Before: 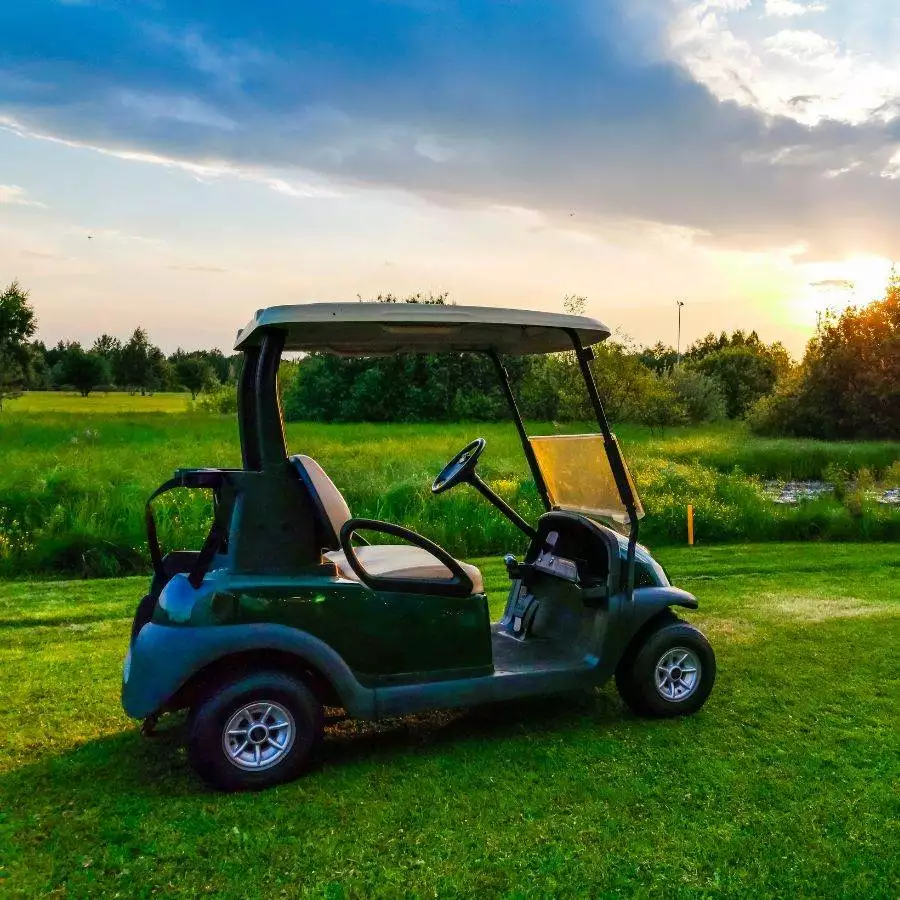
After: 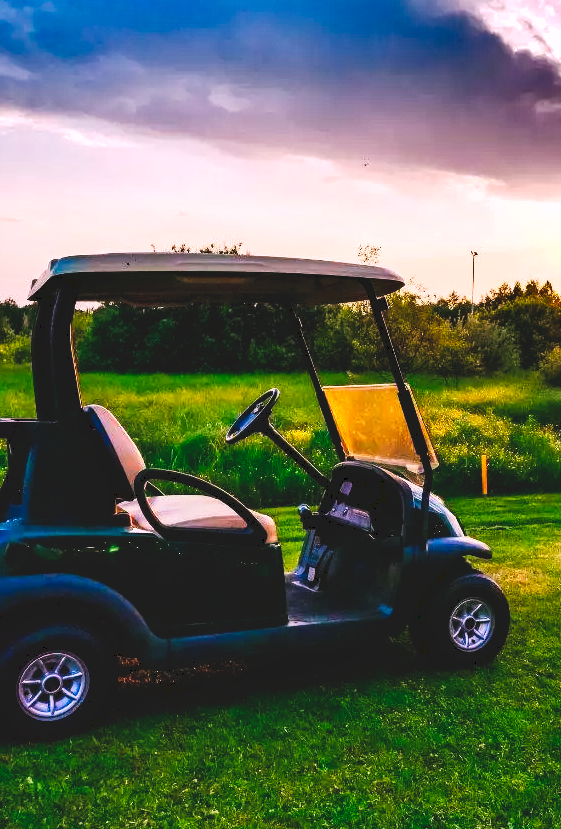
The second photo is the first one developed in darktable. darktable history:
crop and rotate: left 22.918%, top 5.629%, right 14.711%, bottom 2.247%
white balance: red 1.188, blue 1.11
tone curve: curves: ch0 [(0, 0) (0.003, 0.103) (0.011, 0.103) (0.025, 0.105) (0.044, 0.108) (0.069, 0.108) (0.1, 0.111) (0.136, 0.121) (0.177, 0.145) (0.224, 0.174) (0.277, 0.223) (0.335, 0.289) (0.399, 0.374) (0.468, 0.47) (0.543, 0.579) (0.623, 0.687) (0.709, 0.787) (0.801, 0.879) (0.898, 0.942) (1, 1)], preserve colors none
shadows and highlights: shadows 20.91, highlights -82.73, soften with gaussian
